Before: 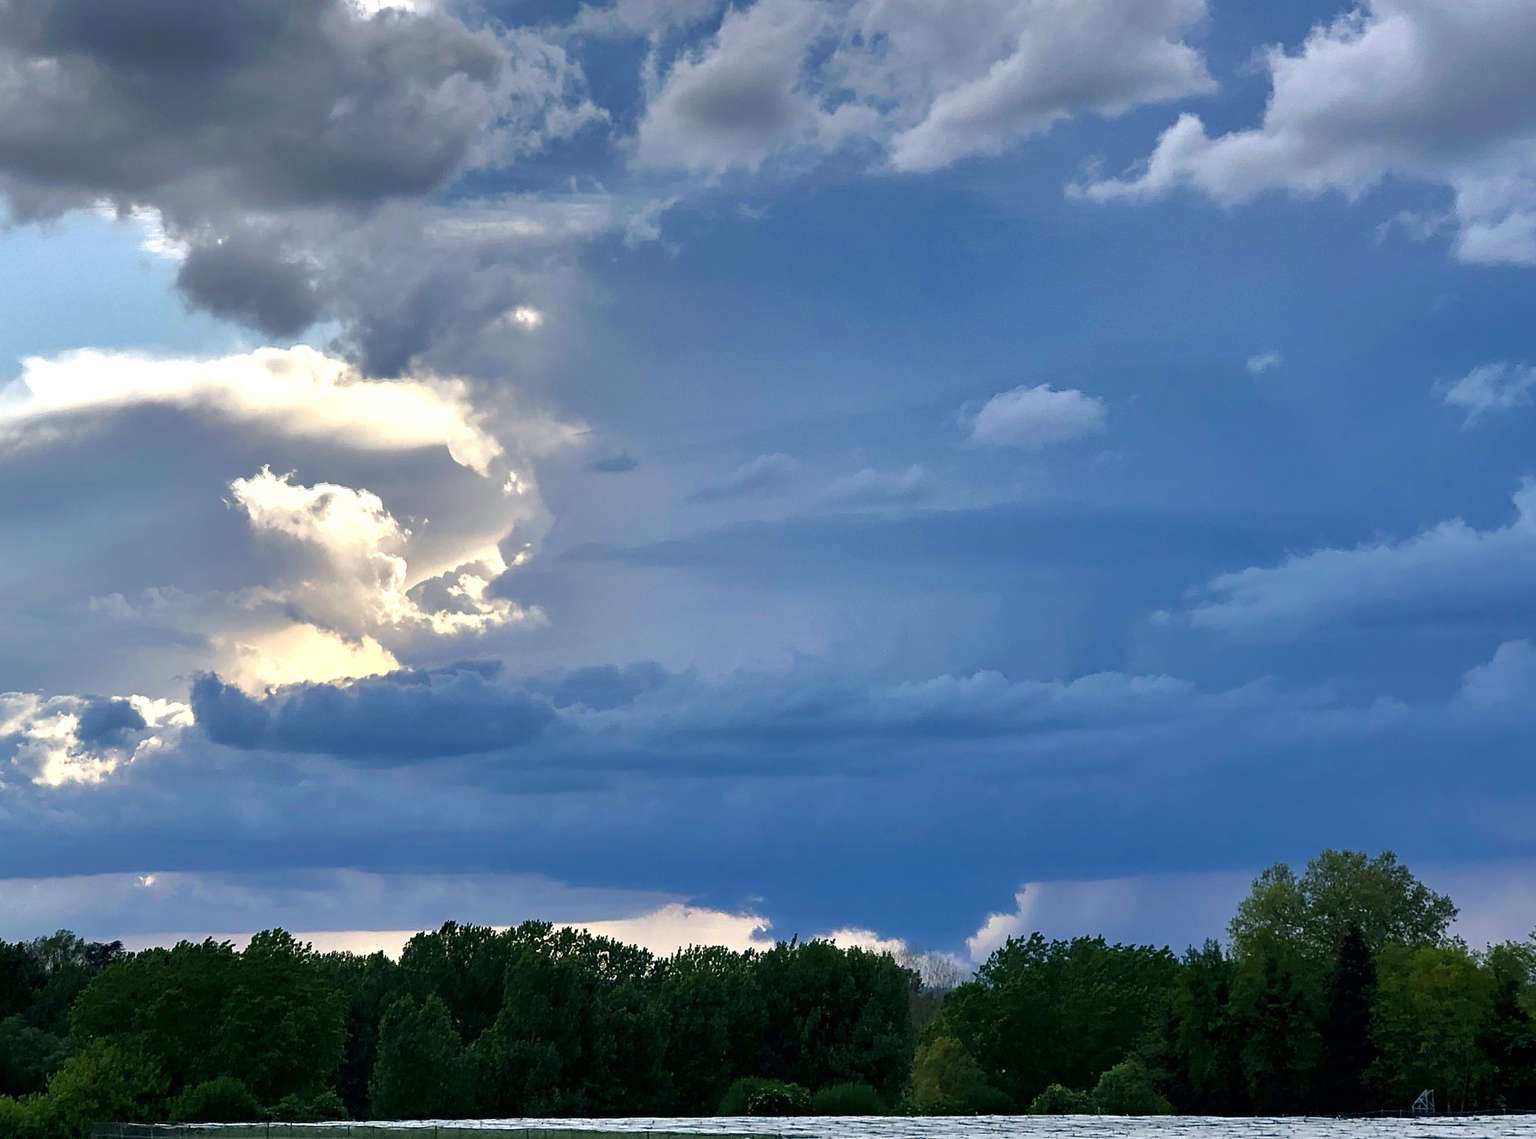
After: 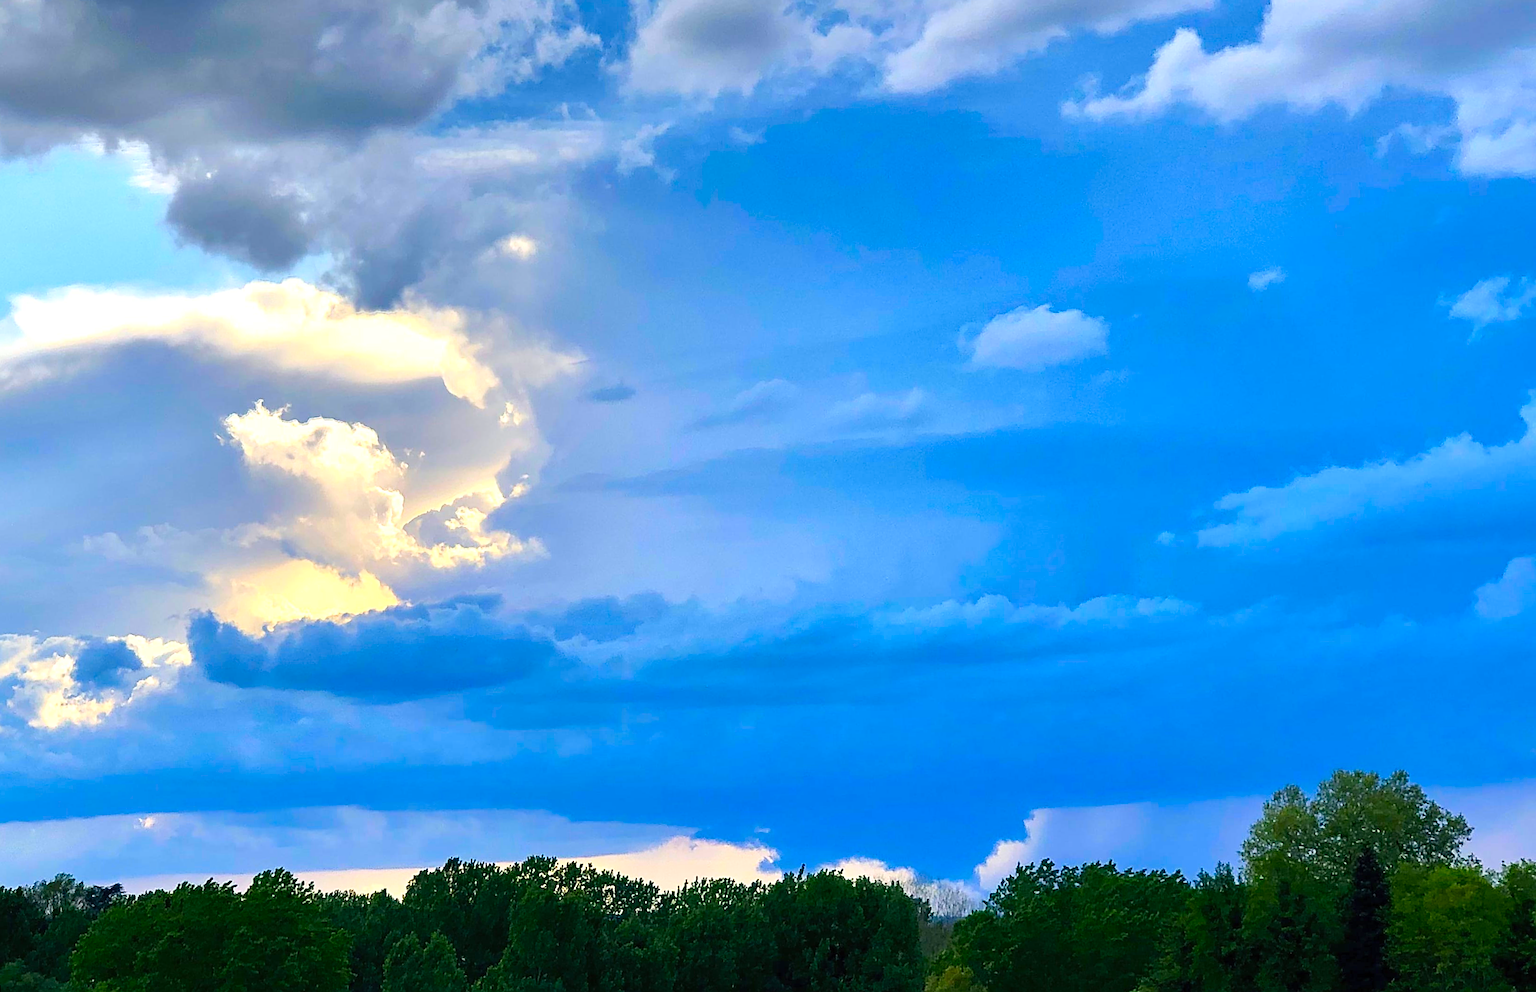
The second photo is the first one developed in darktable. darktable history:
crop and rotate: top 5.609%, bottom 5.609%
rotate and perspective: rotation -1°, crop left 0.011, crop right 0.989, crop top 0.025, crop bottom 0.975
sharpen: on, module defaults
contrast brightness saturation: contrast 0.2, brightness 0.2, saturation 0.8
